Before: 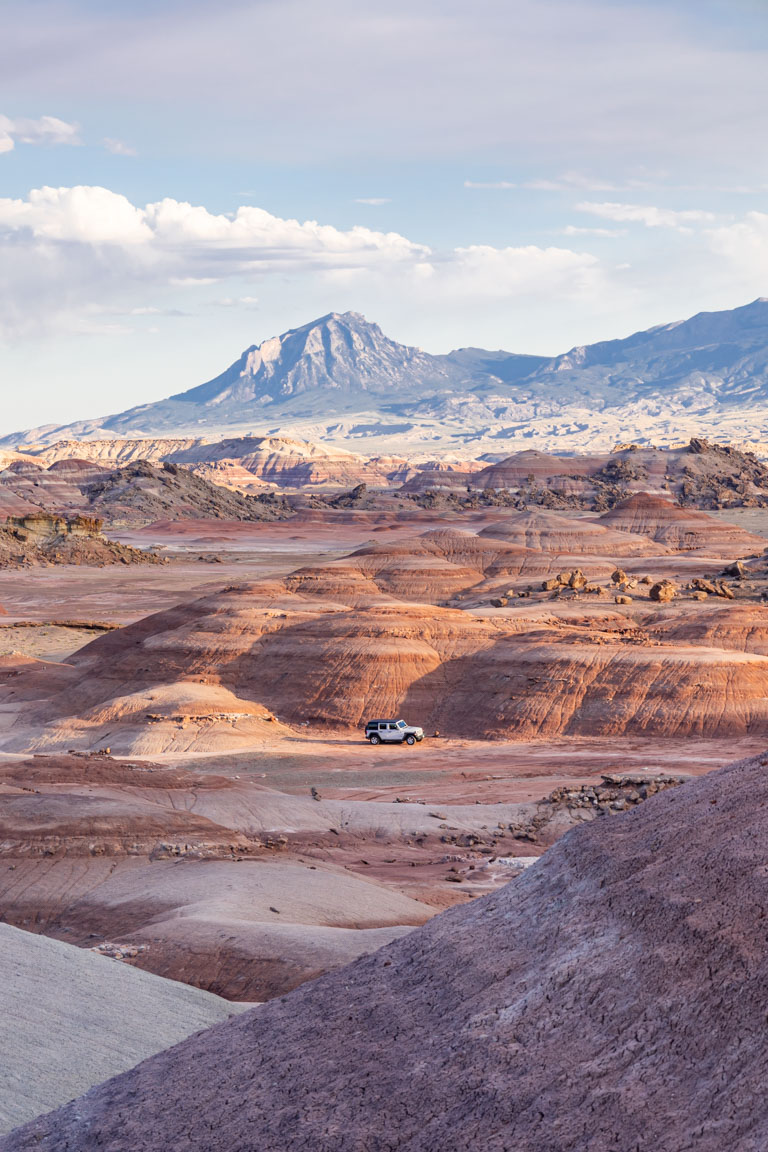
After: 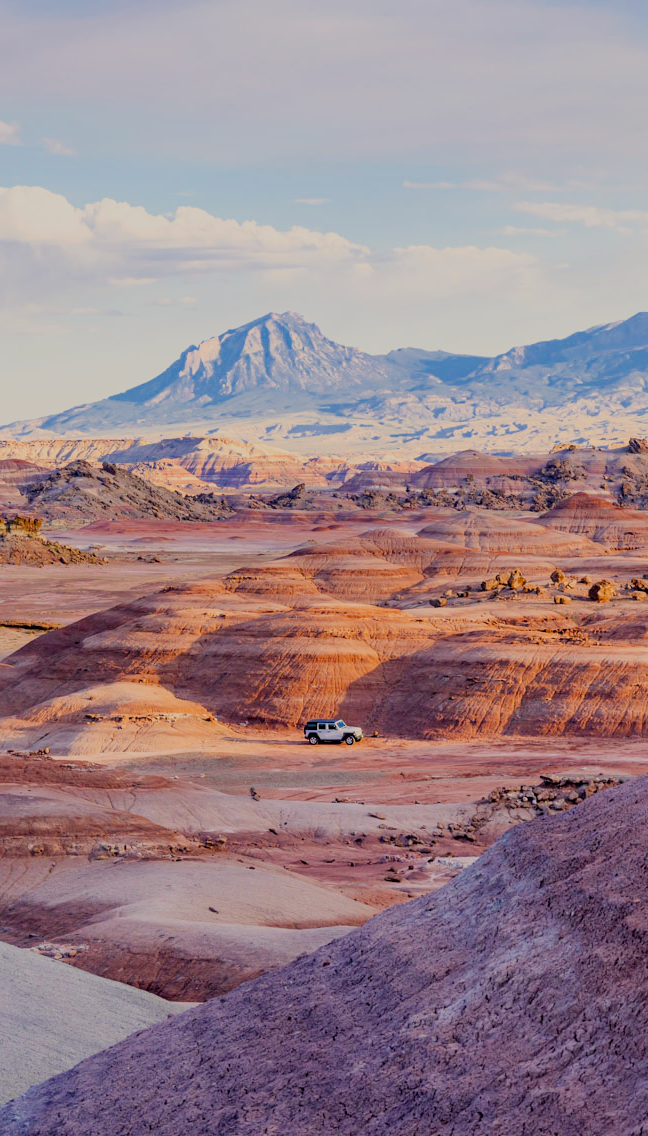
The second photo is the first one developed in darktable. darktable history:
filmic rgb: black relative exposure -6.15 EV, white relative exposure 6.96 EV, hardness 2.23, color science v6 (2022)
crop: left 8.026%, right 7.374%
color balance rgb: shadows lift › chroma 1%, shadows lift › hue 240.84°, highlights gain › chroma 2%, highlights gain › hue 73.2°, global offset › luminance -0.5%, perceptual saturation grading › global saturation 20%, perceptual saturation grading › highlights -25%, perceptual saturation grading › shadows 50%, global vibrance 25.26%
contrast brightness saturation: contrast 0.07
